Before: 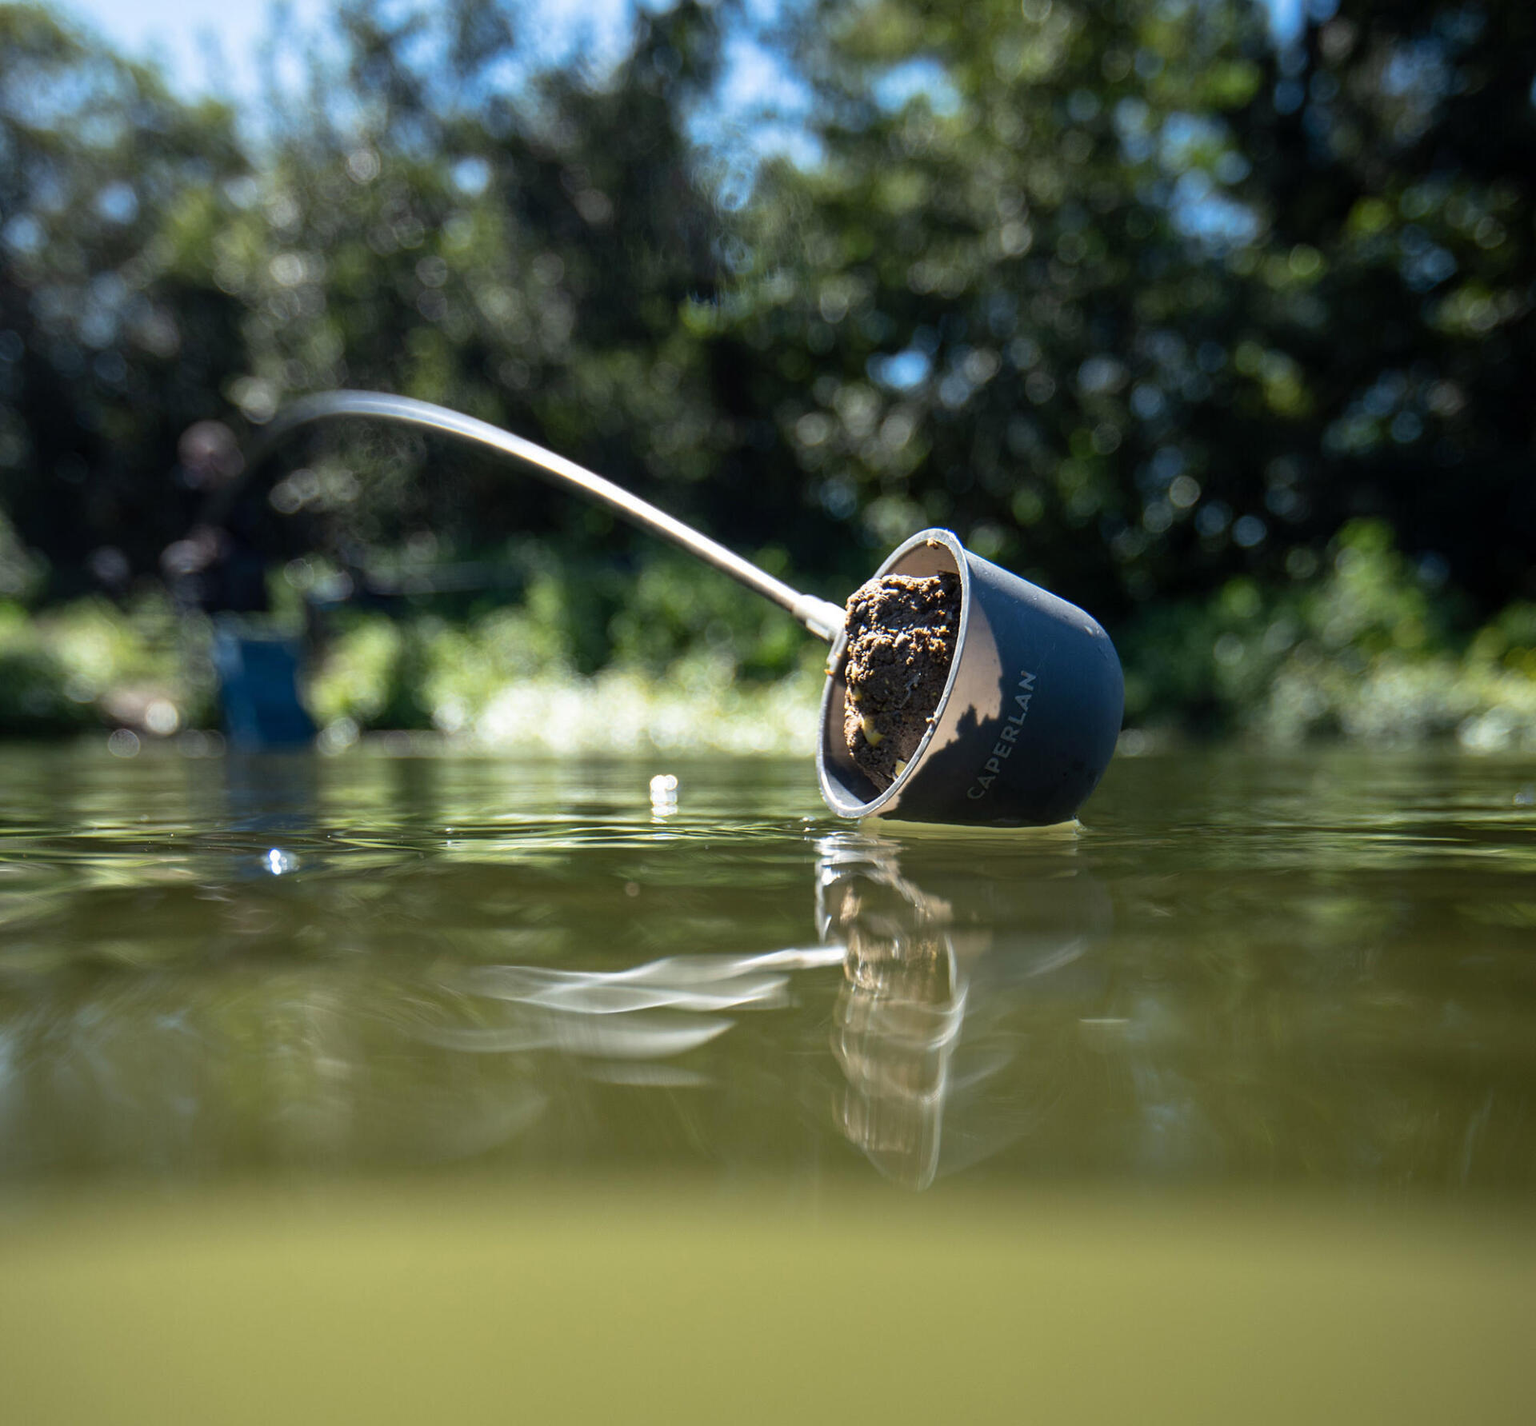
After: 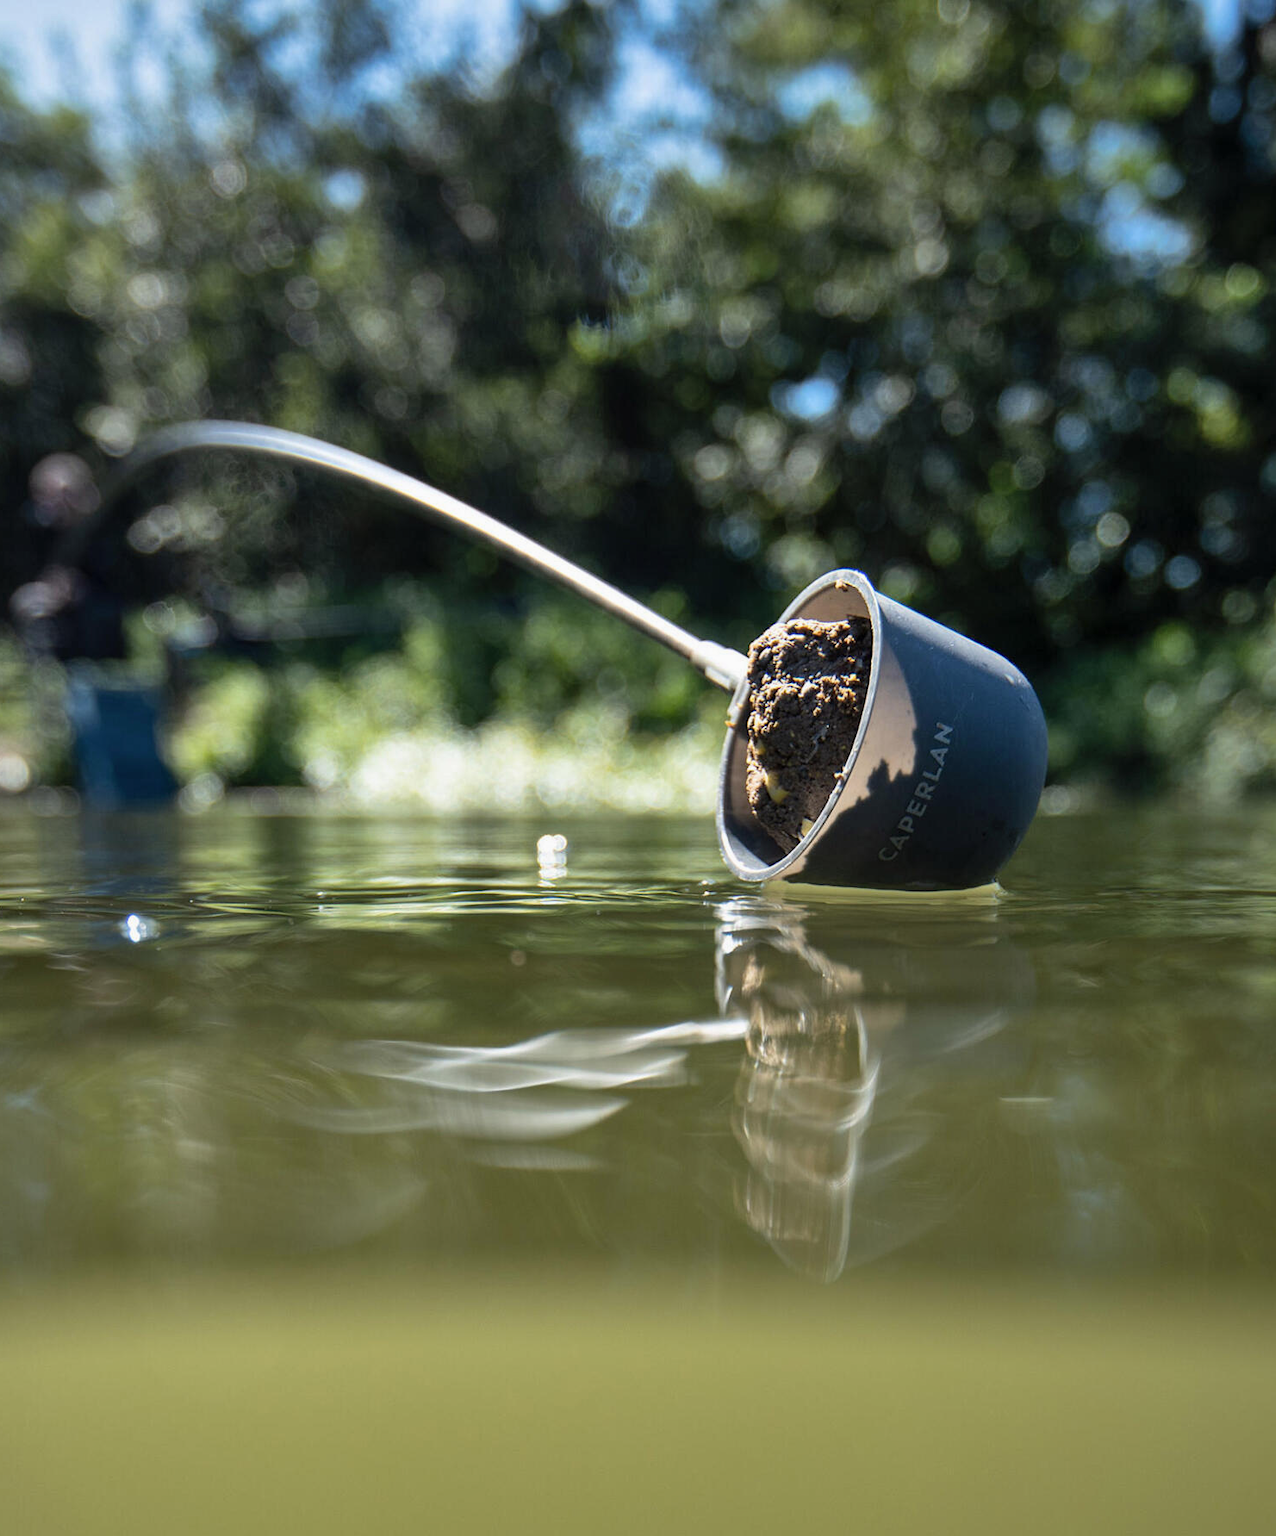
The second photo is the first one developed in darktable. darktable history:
shadows and highlights: shadows 43.59, white point adjustment -1.59, soften with gaussian
contrast brightness saturation: saturation -0.15
color balance rgb: perceptual saturation grading › global saturation 0.414%, global vibrance 20%
crop: left 9.869%, right 12.901%
